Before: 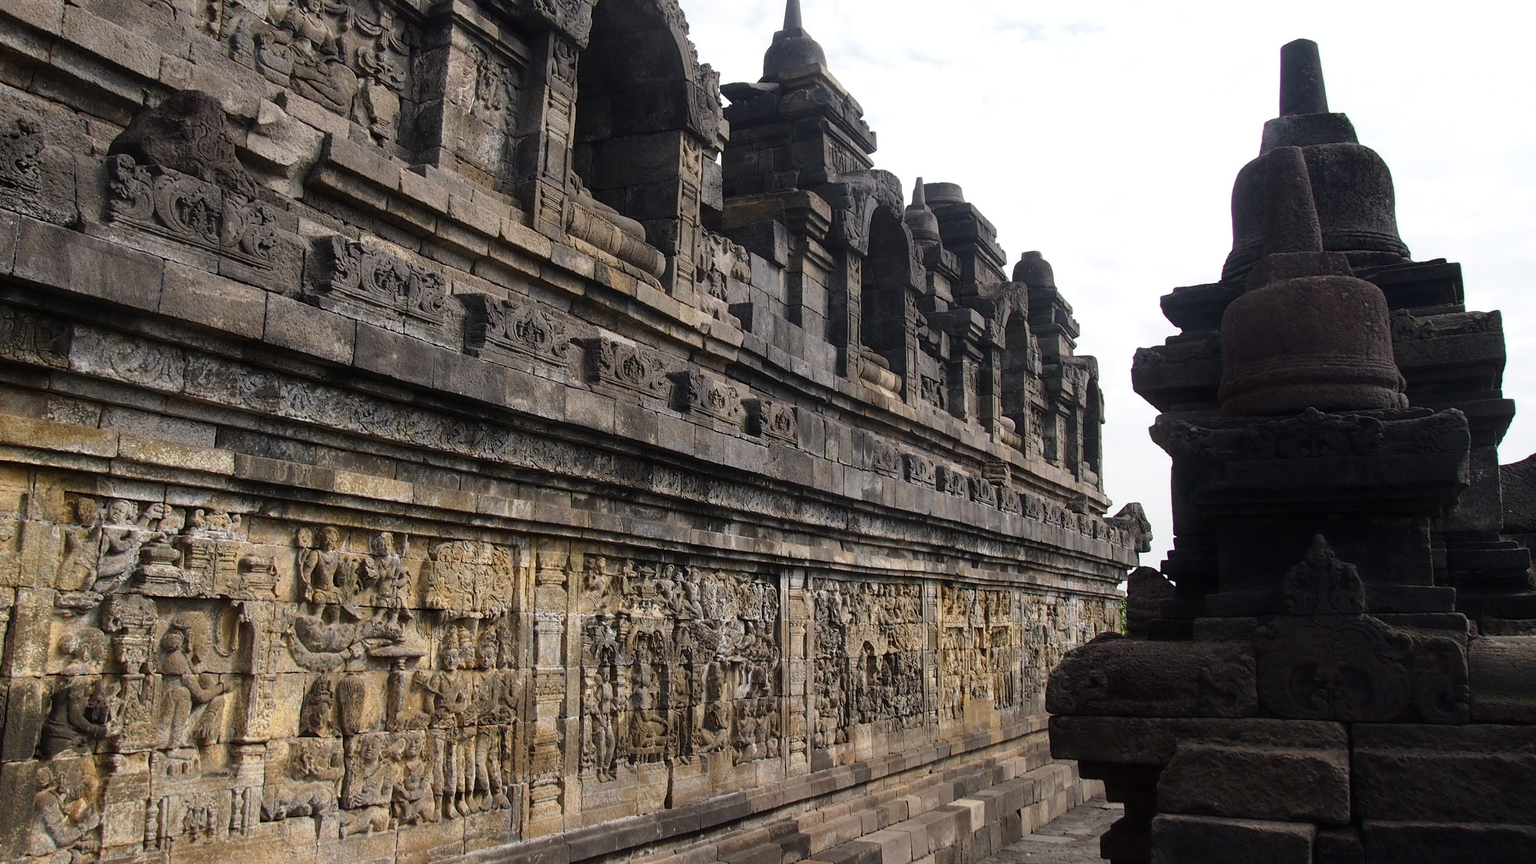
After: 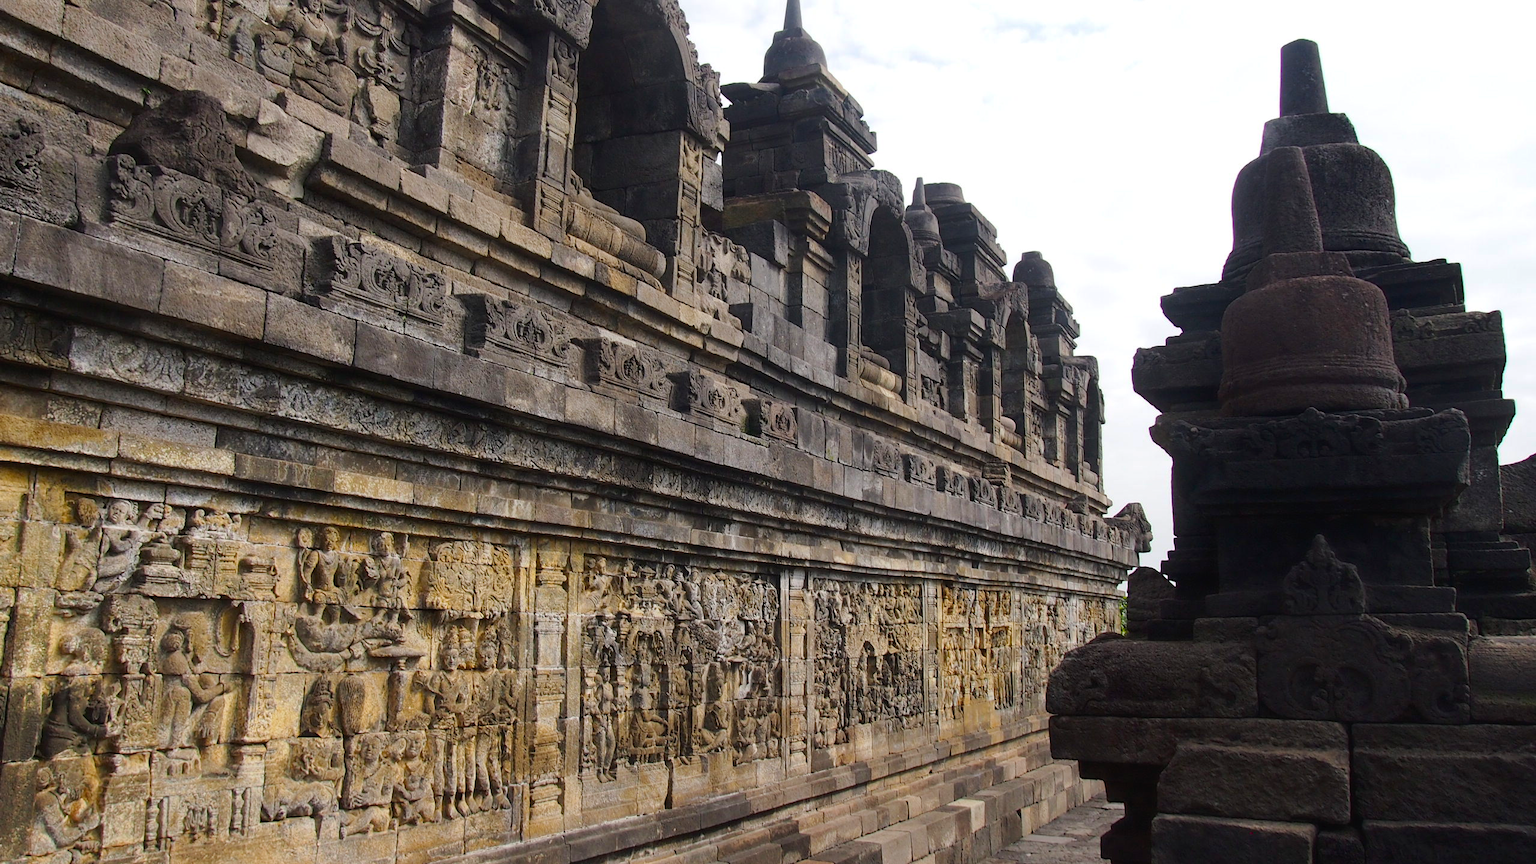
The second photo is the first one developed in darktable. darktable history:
color balance rgb: perceptual saturation grading › global saturation 30%, global vibrance 10%
tone curve: curves: ch0 [(0, 0) (0.003, 0.018) (0.011, 0.024) (0.025, 0.038) (0.044, 0.067) (0.069, 0.098) (0.1, 0.13) (0.136, 0.165) (0.177, 0.205) (0.224, 0.249) (0.277, 0.304) (0.335, 0.365) (0.399, 0.432) (0.468, 0.505) (0.543, 0.579) (0.623, 0.652) (0.709, 0.725) (0.801, 0.802) (0.898, 0.876) (1, 1)], preserve colors none
